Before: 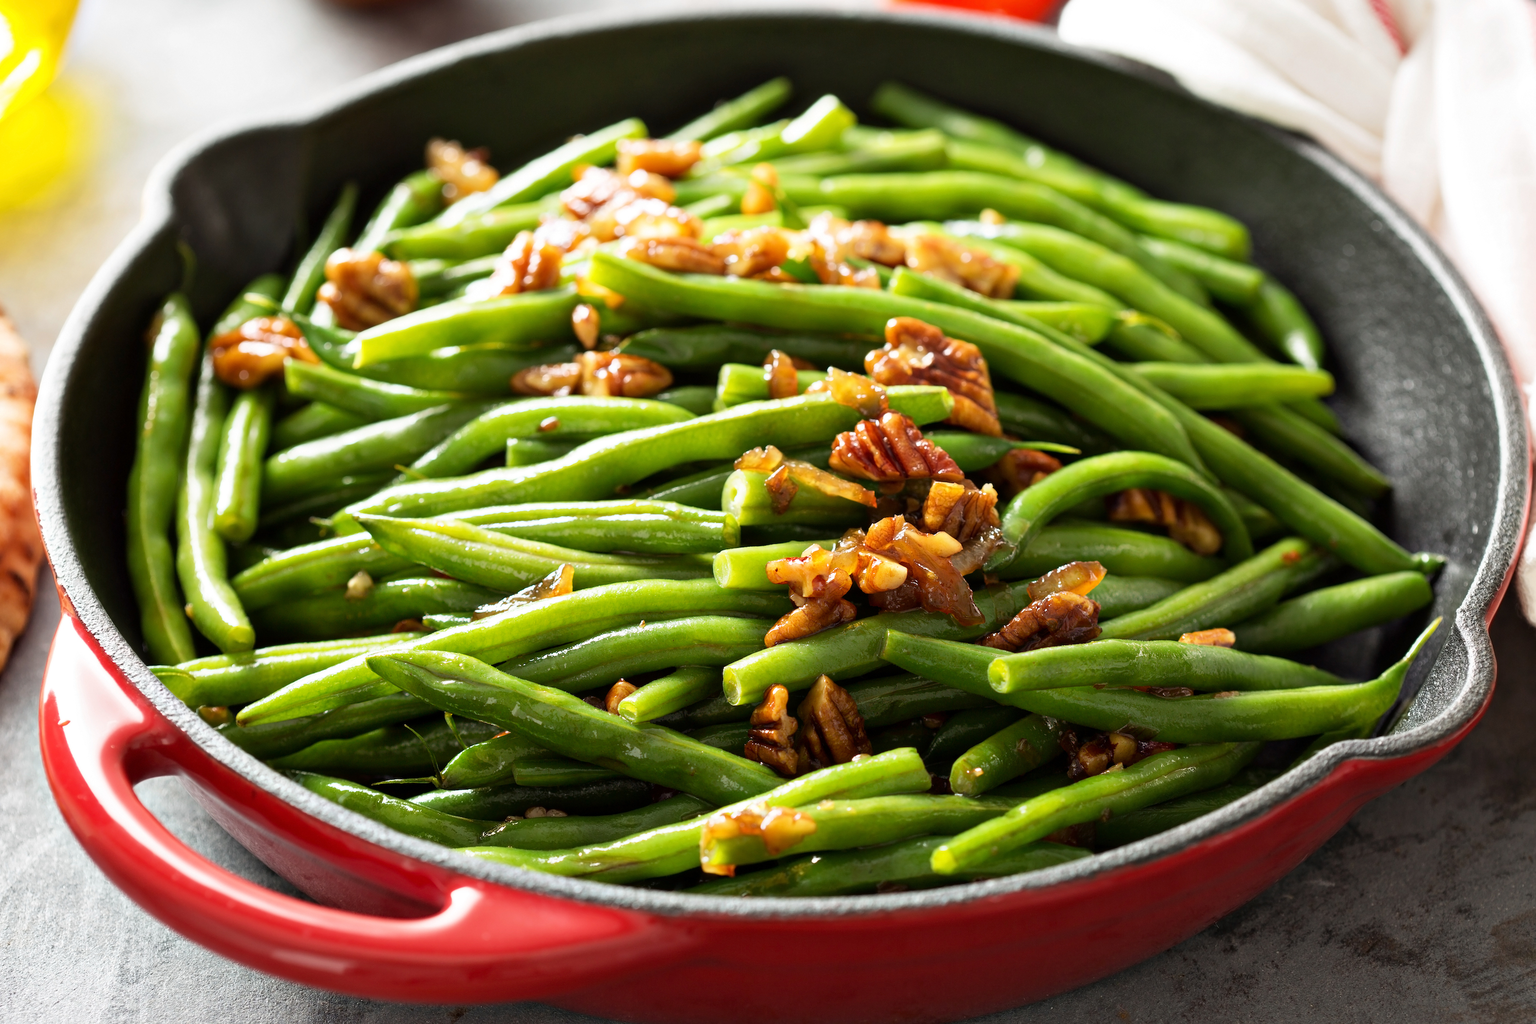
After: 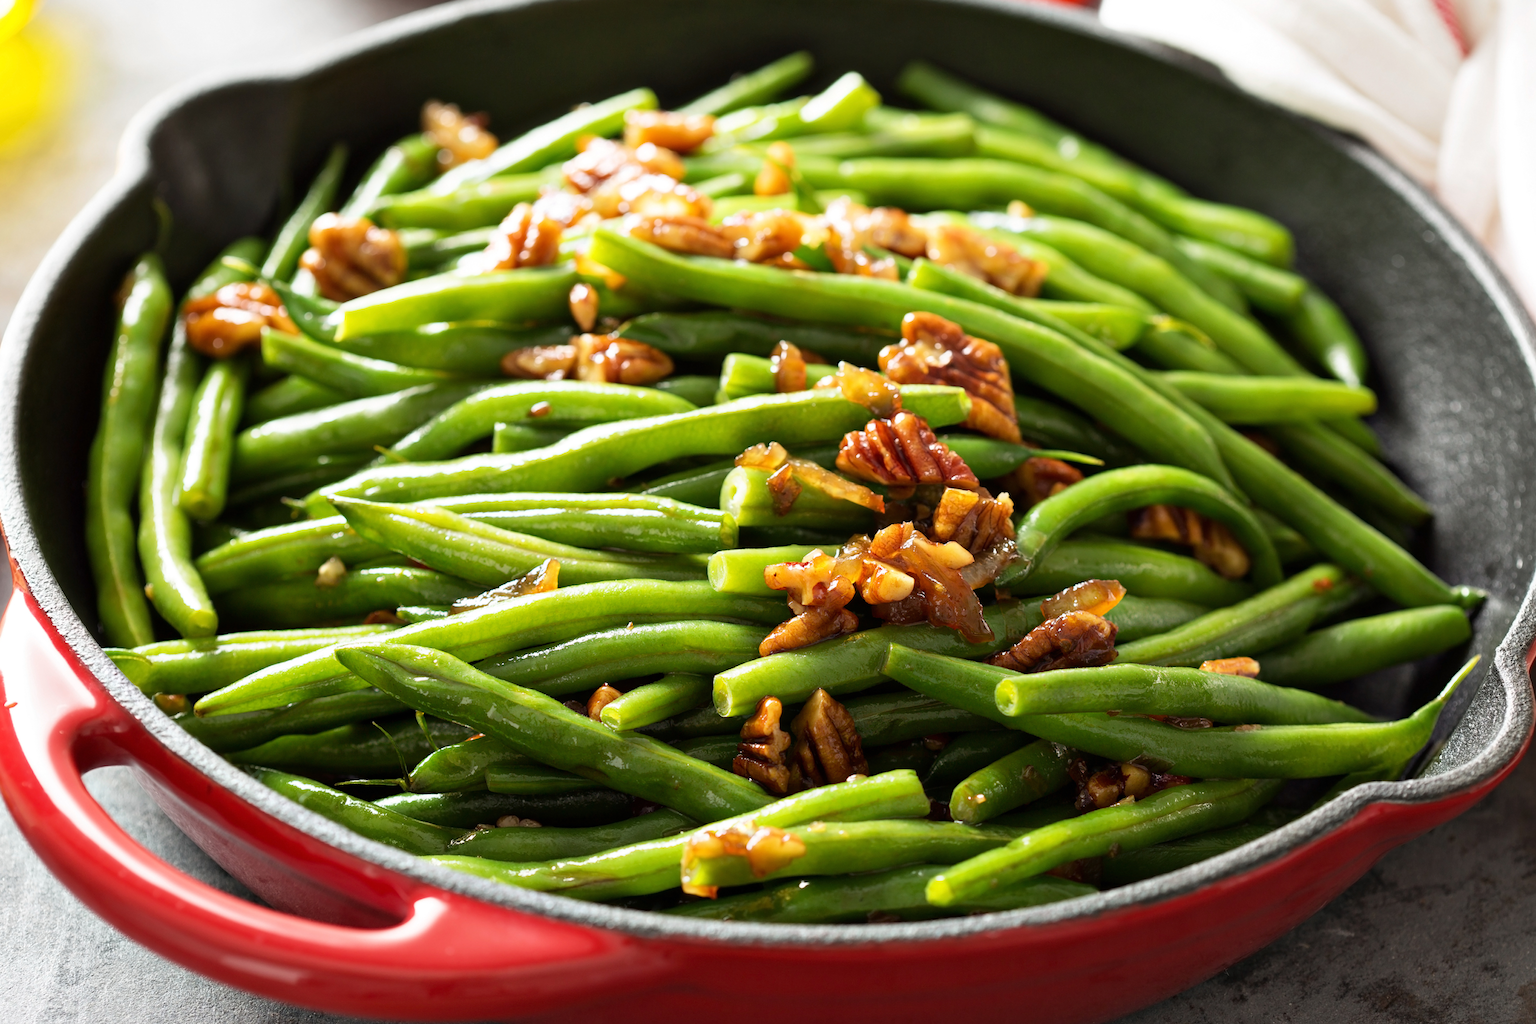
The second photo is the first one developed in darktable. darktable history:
exposure: black level correction 0, compensate highlight preservation false
crop and rotate: angle -2.47°
